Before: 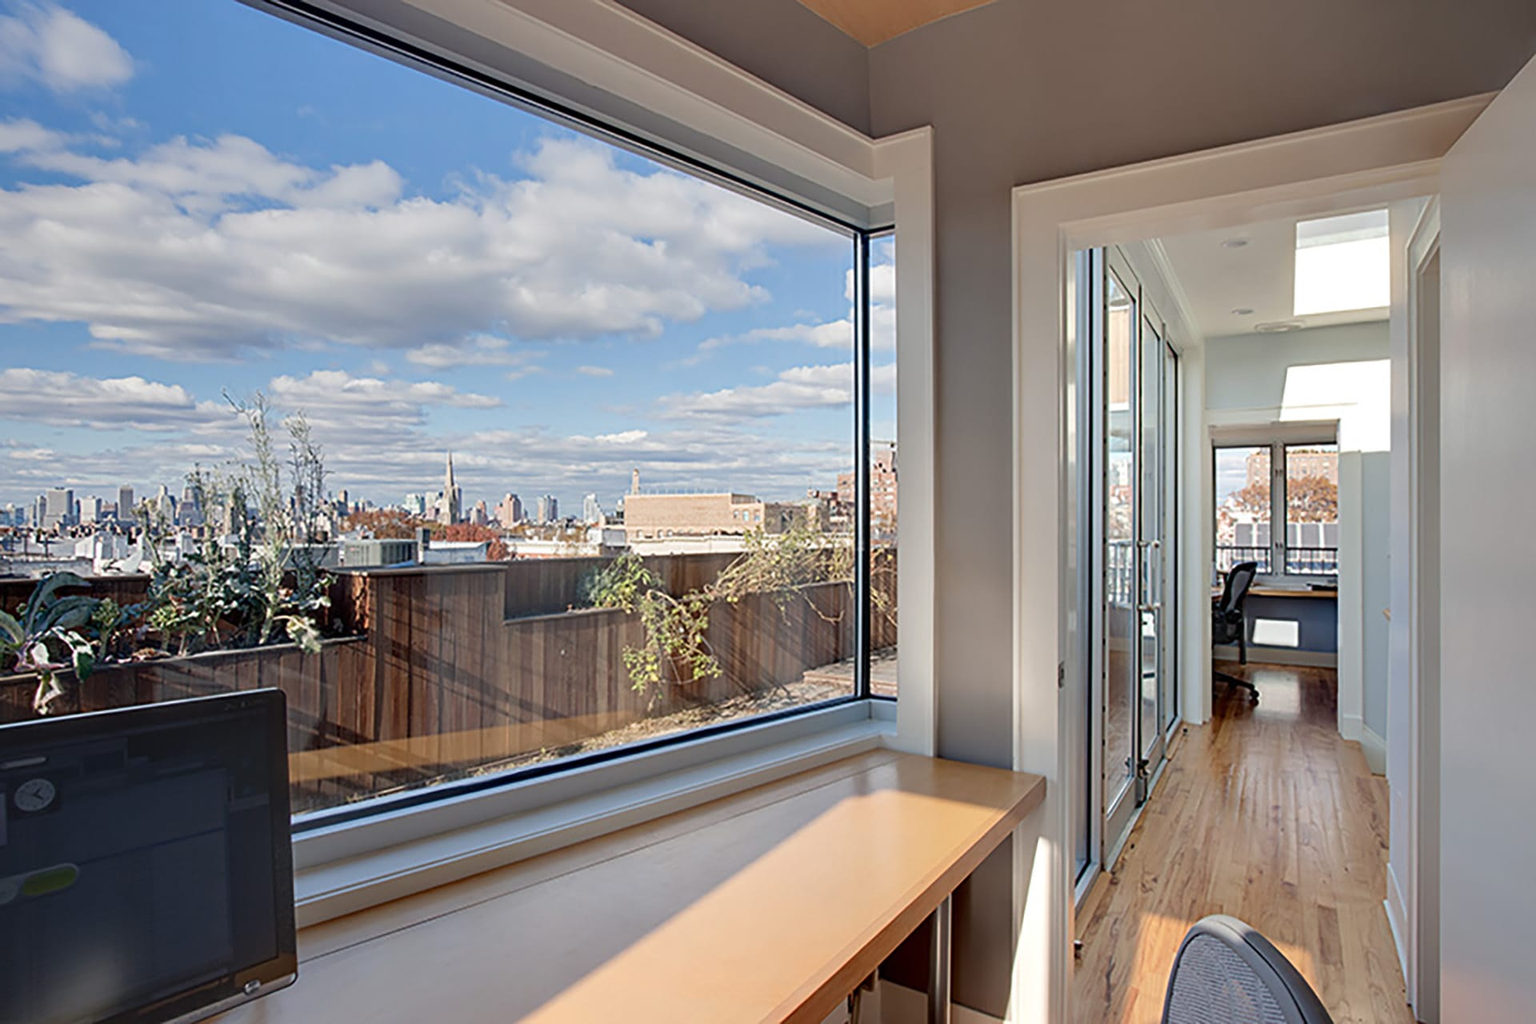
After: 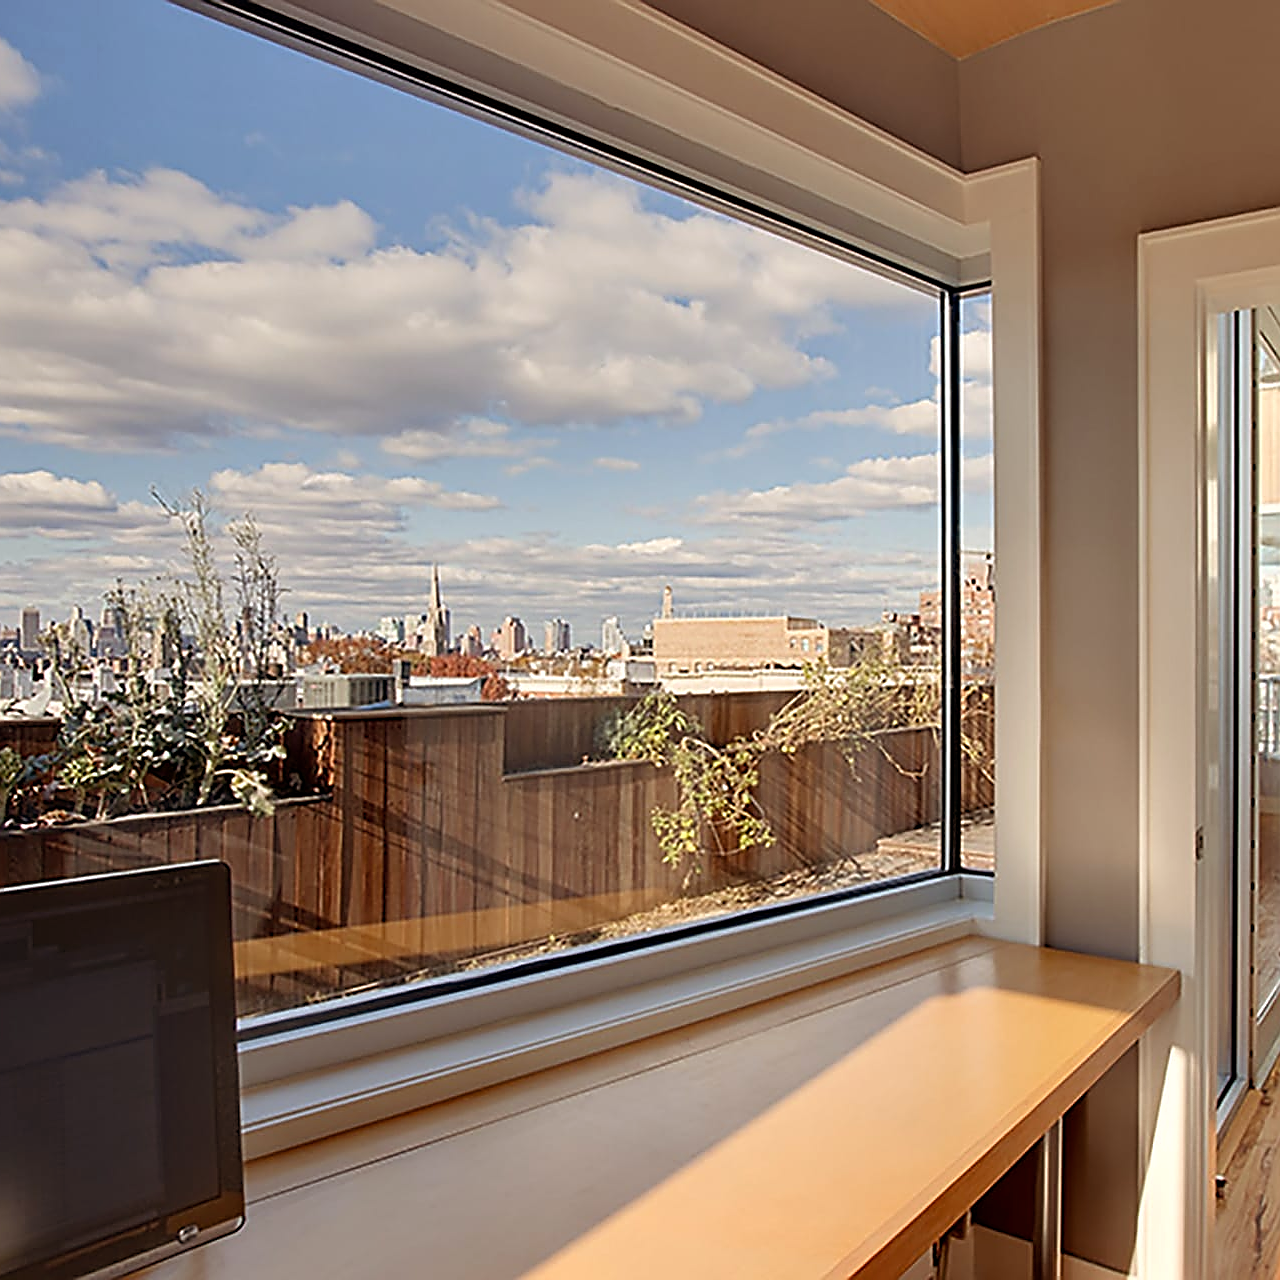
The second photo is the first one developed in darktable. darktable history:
crop and rotate: left 6.617%, right 26.717%
color balance rgb: shadows lift › chroma 4.41%, shadows lift › hue 27°, power › chroma 2.5%, power › hue 70°, highlights gain › chroma 1%, highlights gain › hue 27°, saturation formula JzAzBz (2021)
sharpen: radius 1.4, amount 1.25, threshold 0.7
